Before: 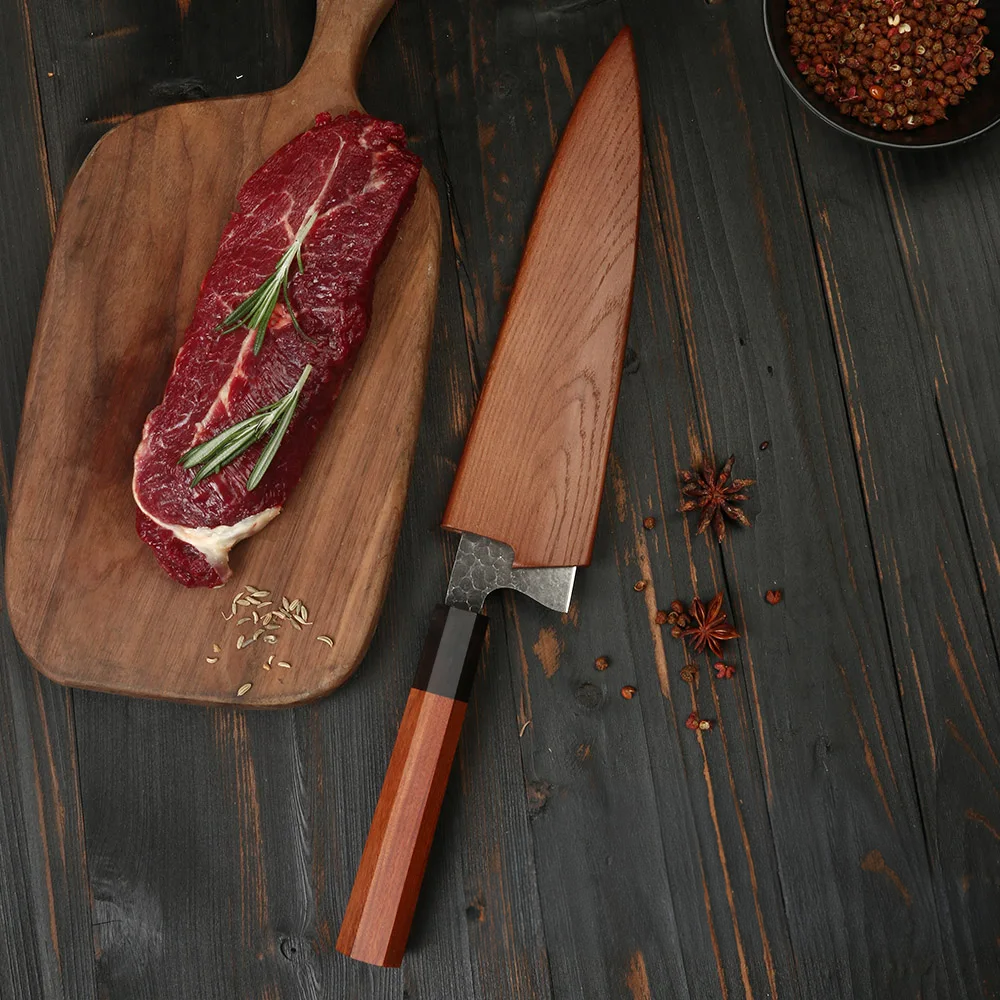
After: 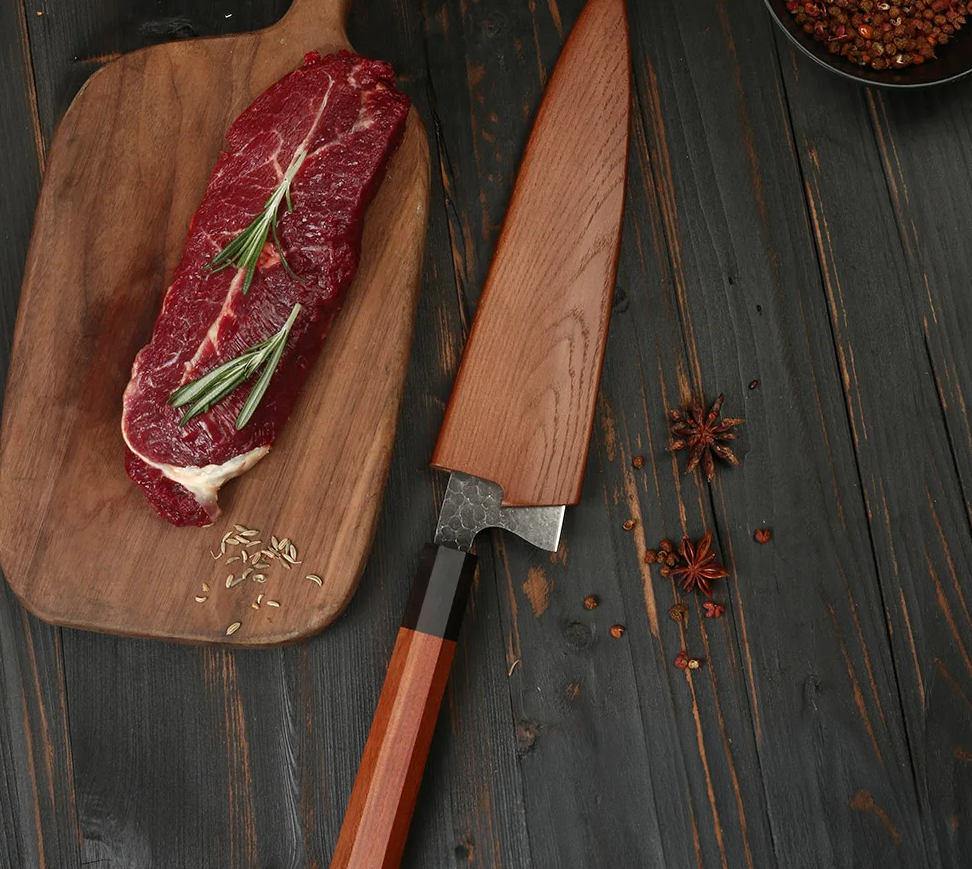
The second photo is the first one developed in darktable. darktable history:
crop: left 1.17%, top 6.14%, right 1.564%, bottom 6.895%
